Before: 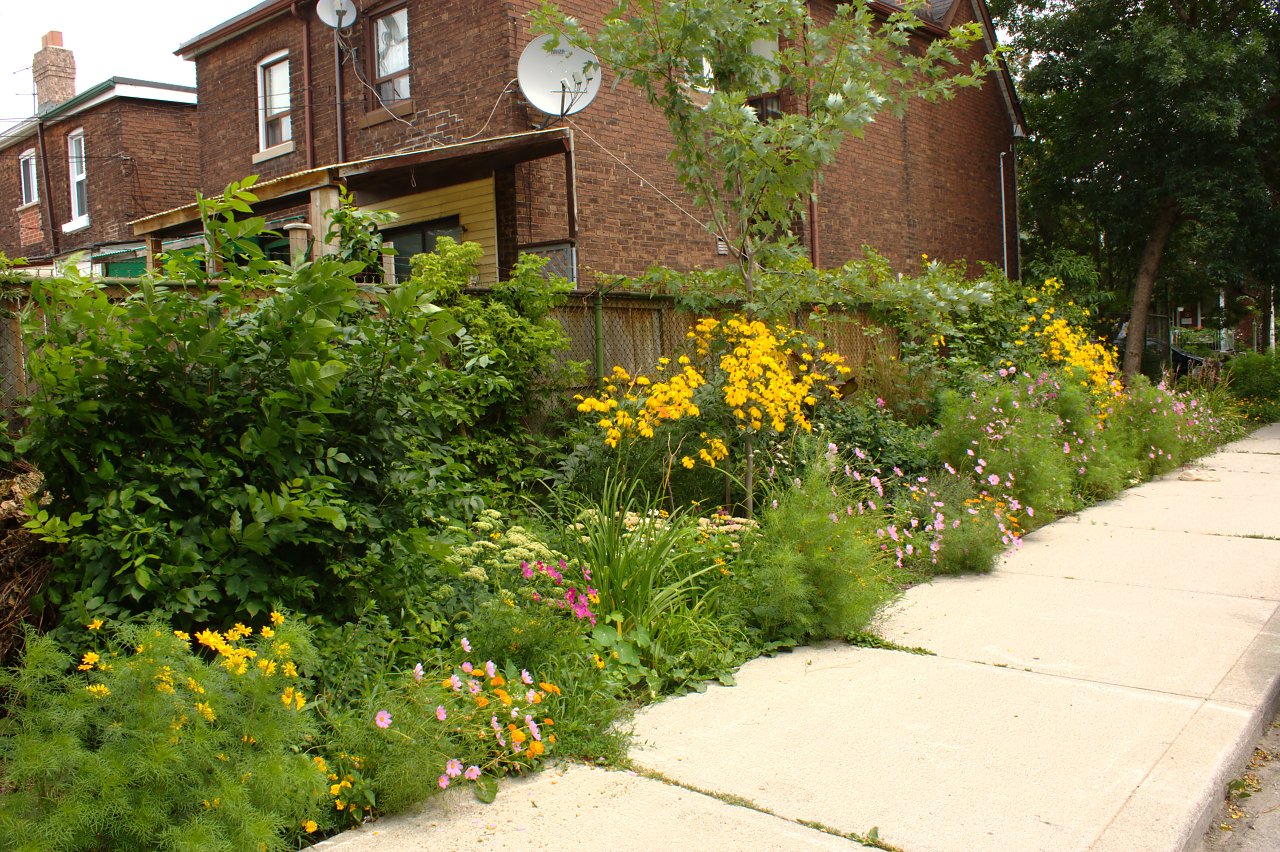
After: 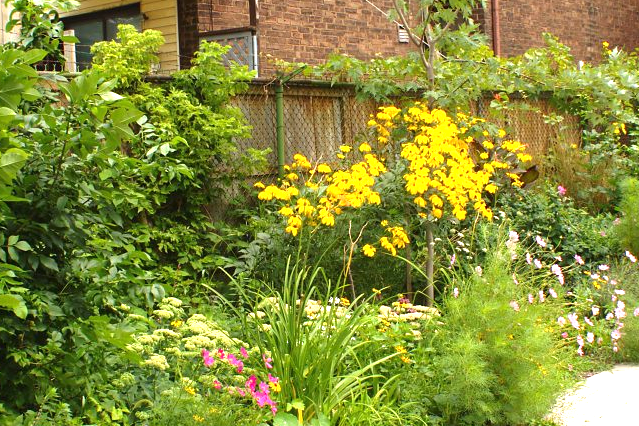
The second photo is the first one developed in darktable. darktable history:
exposure: black level correction 0, exposure 1 EV, compensate exposure bias true, compensate highlight preservation false
crop: left 25%, top 25%, right 25%, bottom 25%
